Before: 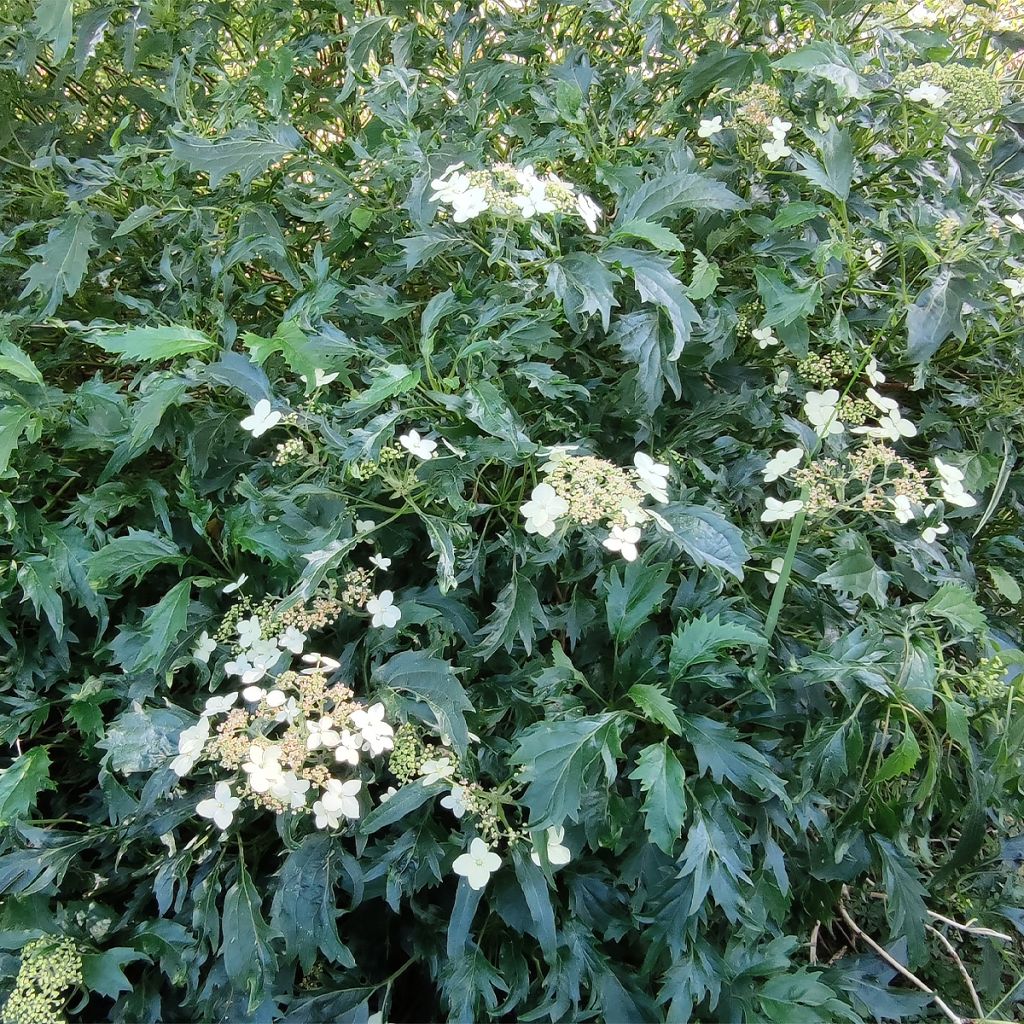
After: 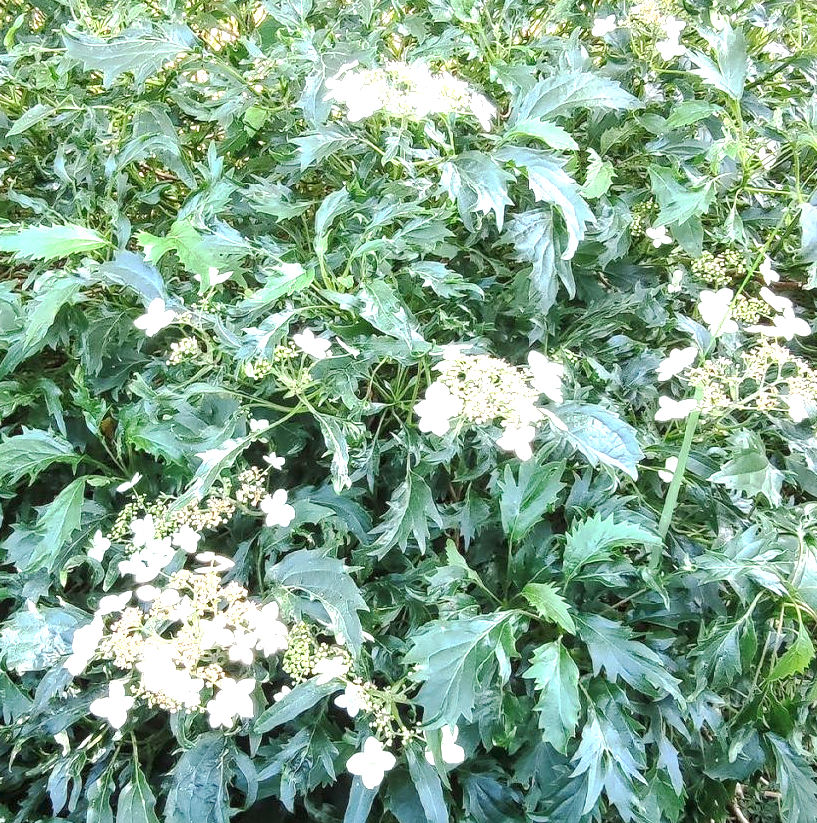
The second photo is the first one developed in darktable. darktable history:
local contrast: on, module defaults
exposure: black level correction 0, exposure 1.2 EV, compensate highlight preservation false
crop and rotate: left 10.361%, top 9.873%, right 9.843%, bottom 9.739%
base curve: curves: ch0 [(0, 0) (0.262, 0.32) (0.722, 0.705) (1, 1)], preserve colors none
